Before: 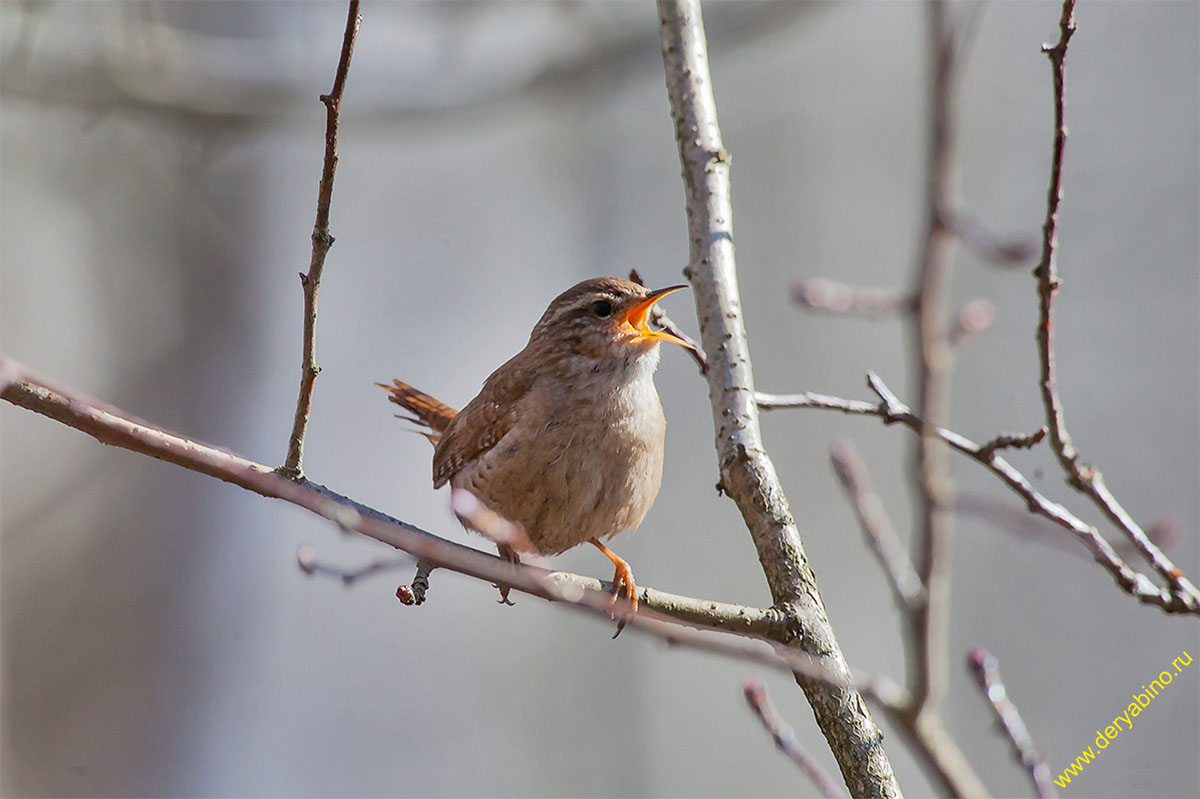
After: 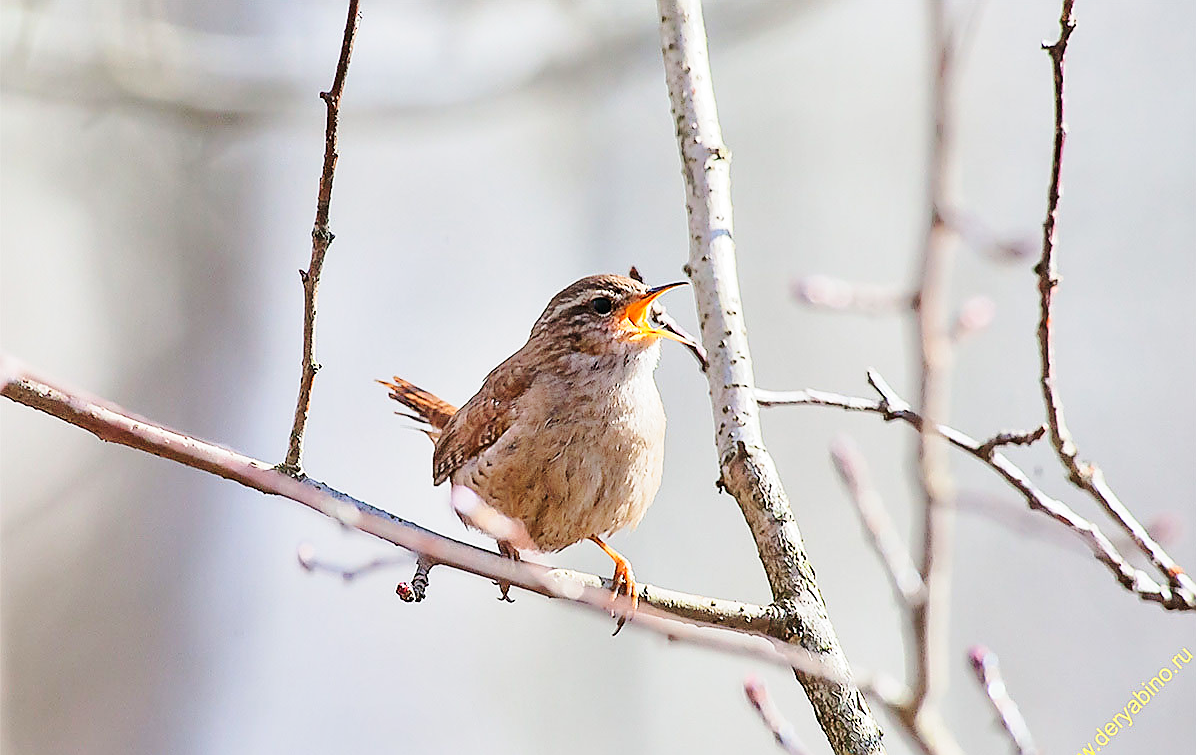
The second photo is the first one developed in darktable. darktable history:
base curve: curves: ch0 [(0, 0) (0.028, 0.03) (0.121, 0.232) (0.46, 0.748) (0.859, 0.968) (1, 1)], preserve colors none
shadows and highlights: shadows -24.28, highlights 49.77, soften with gaussian
sharpen: radius 1.4, amount 1.25, threshold 0.7
crop: top 0.448%, right 0.264%, bottom 5.045%
